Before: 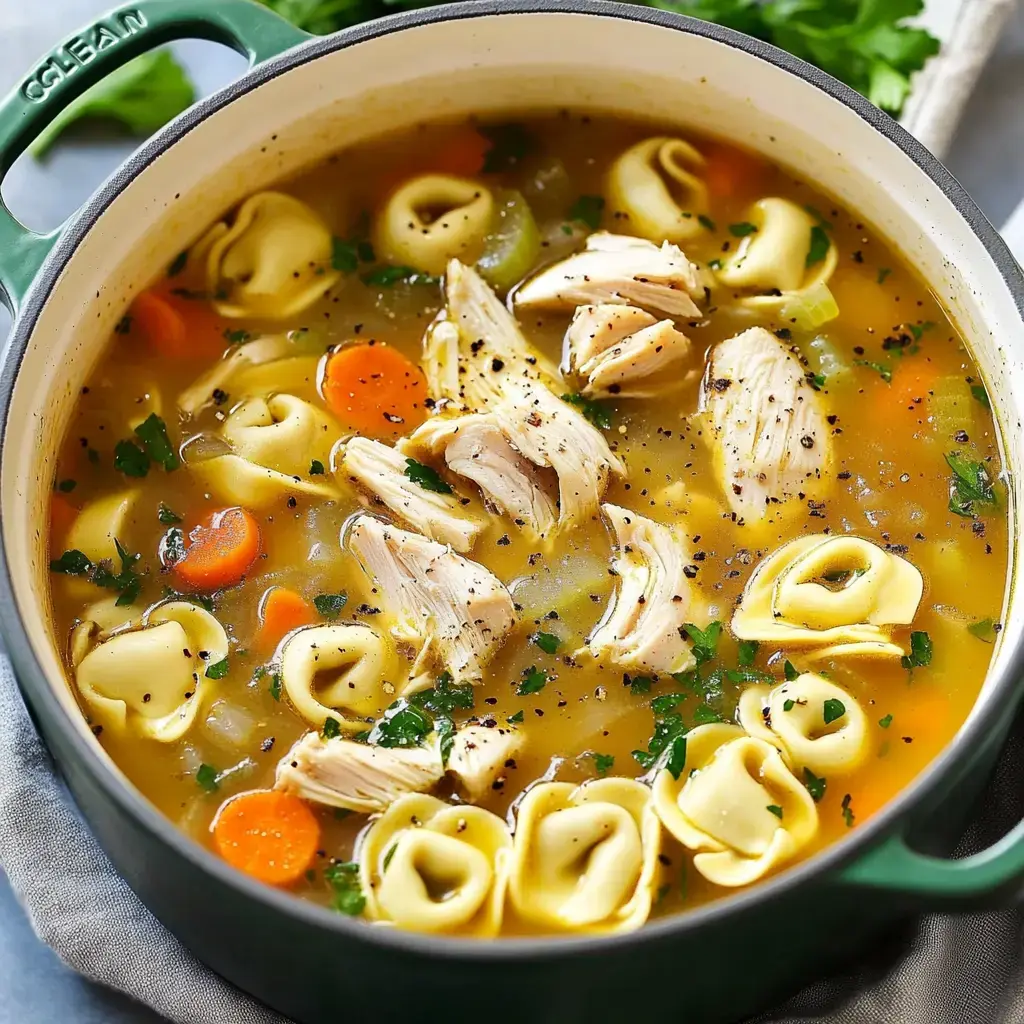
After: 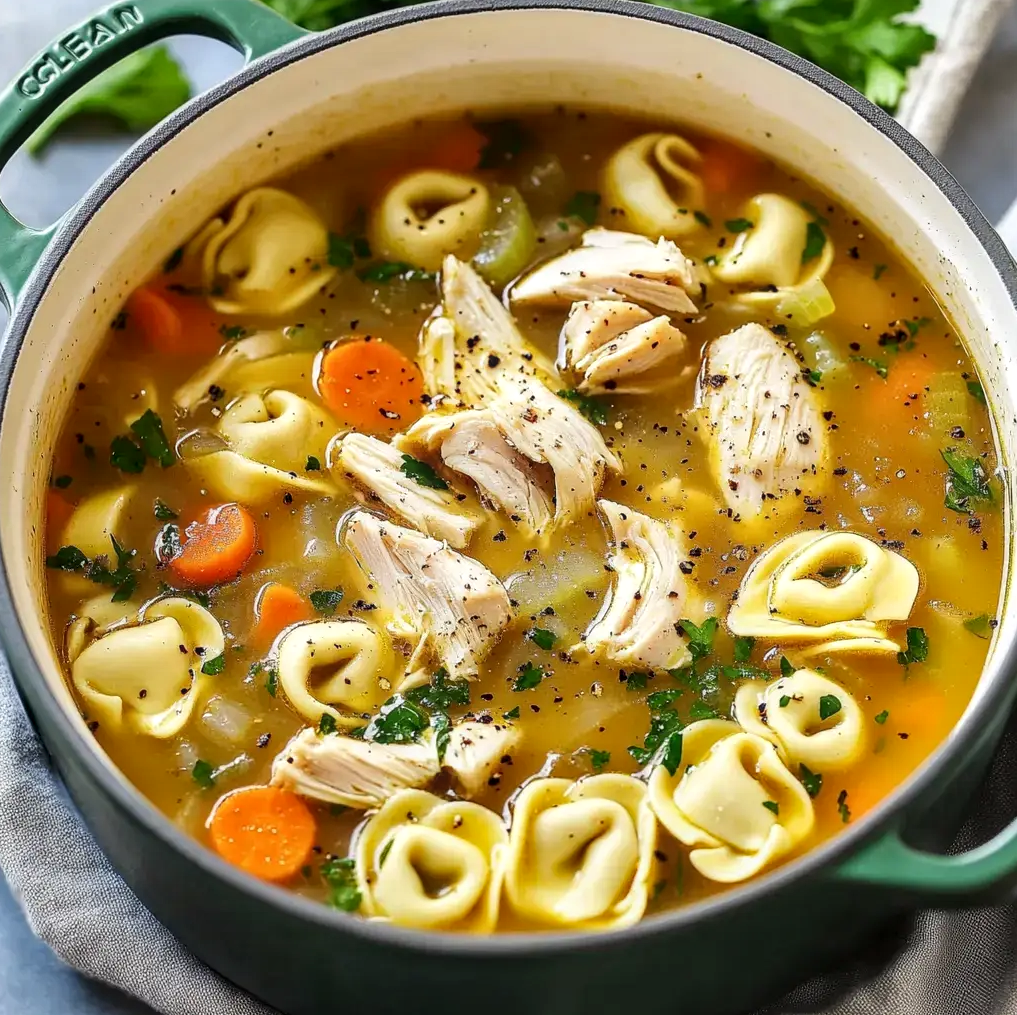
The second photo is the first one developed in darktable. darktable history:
local contrast: on, module defaults
crop: left 0.434%, top 0.485%, right 0.244%, bottom 0.386%
